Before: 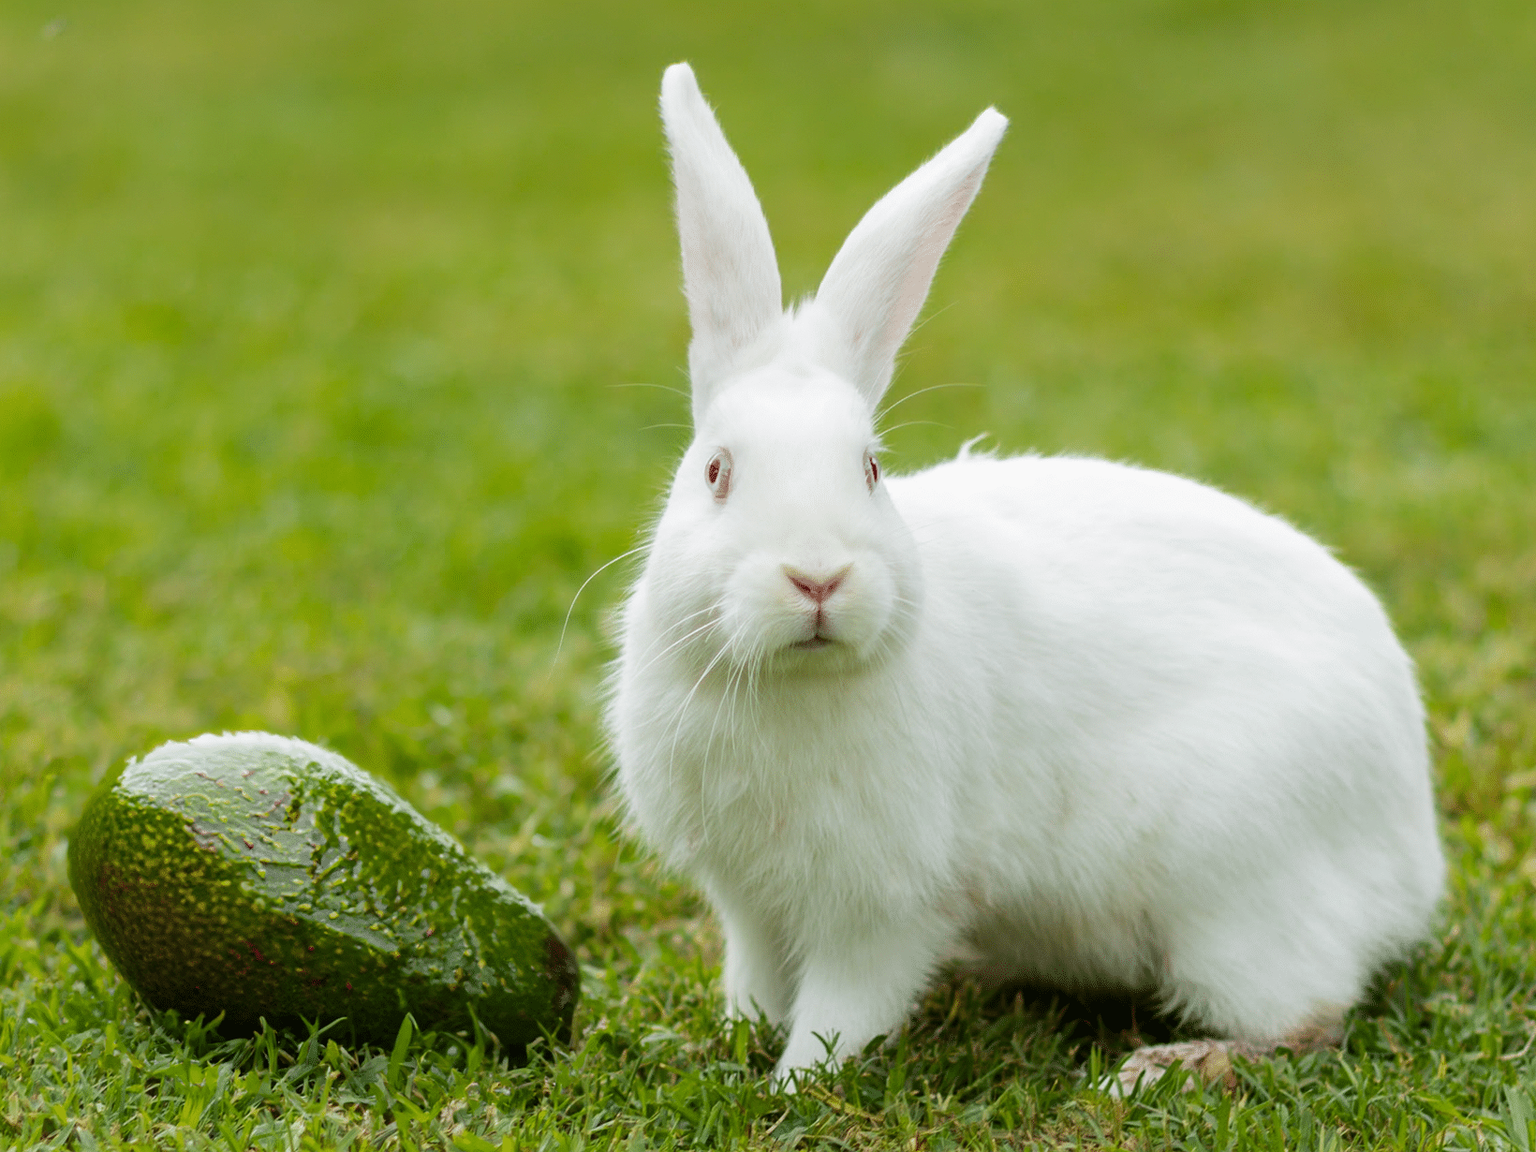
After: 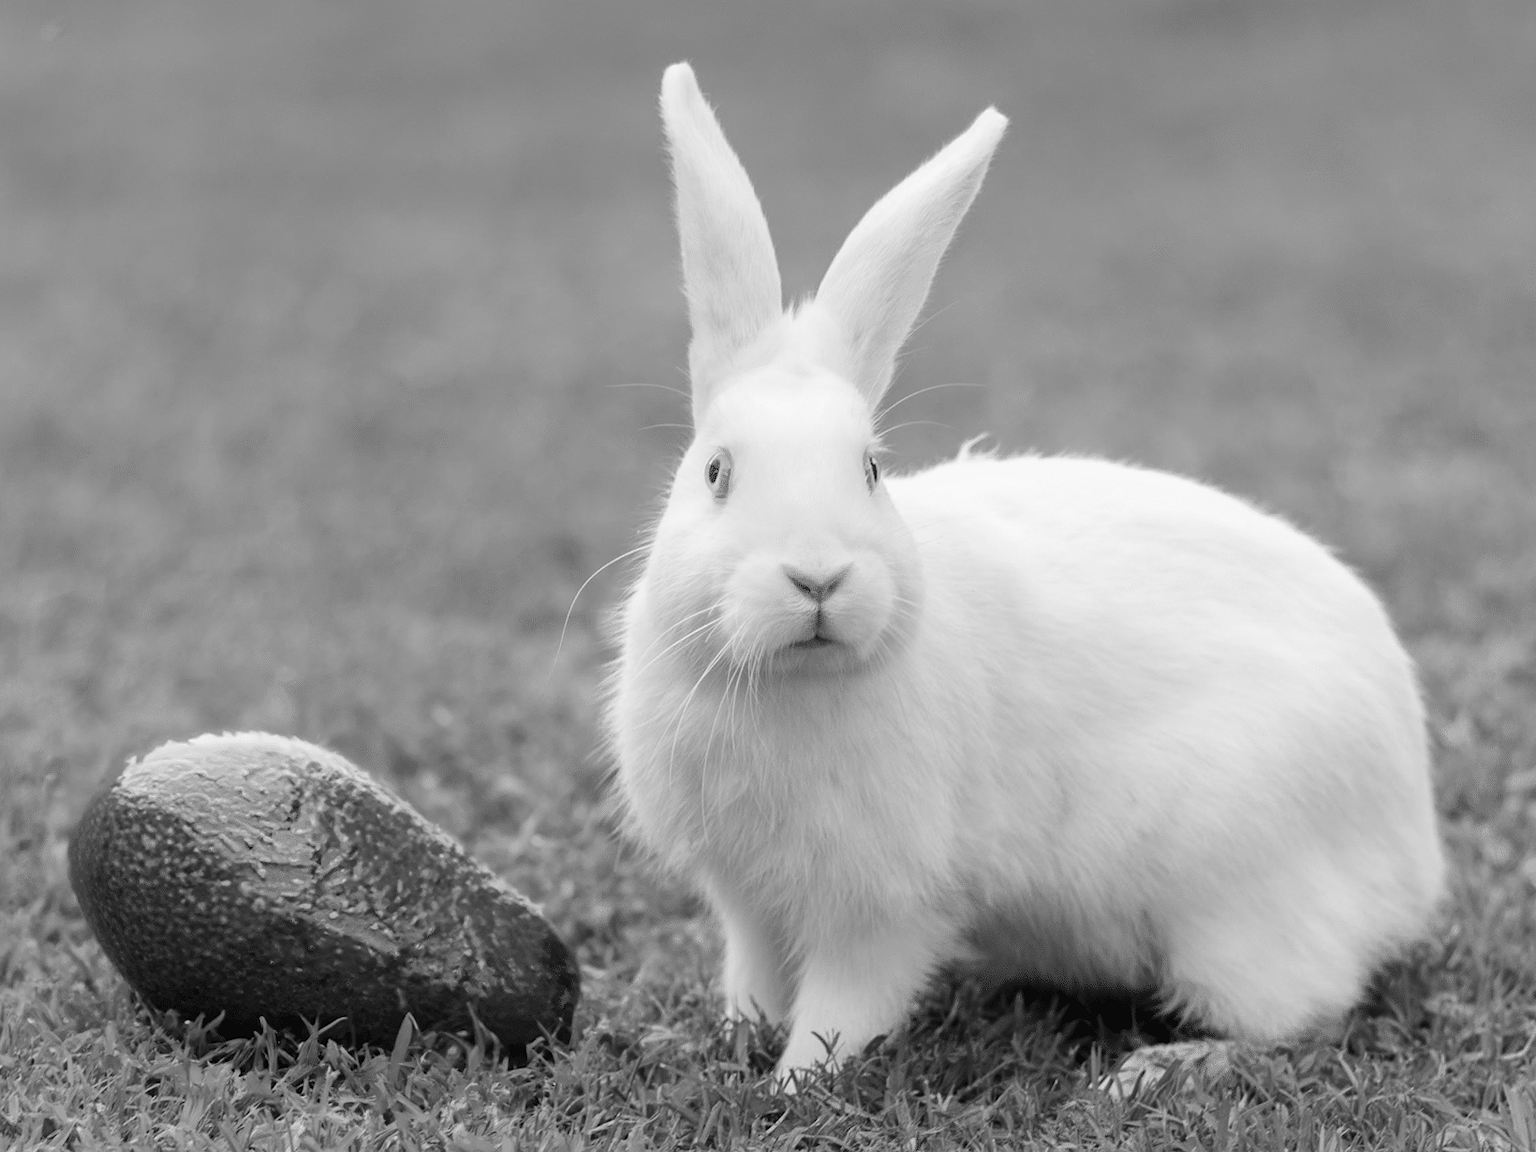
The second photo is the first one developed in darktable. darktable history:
monochrome: a 1.94, b -0.638
